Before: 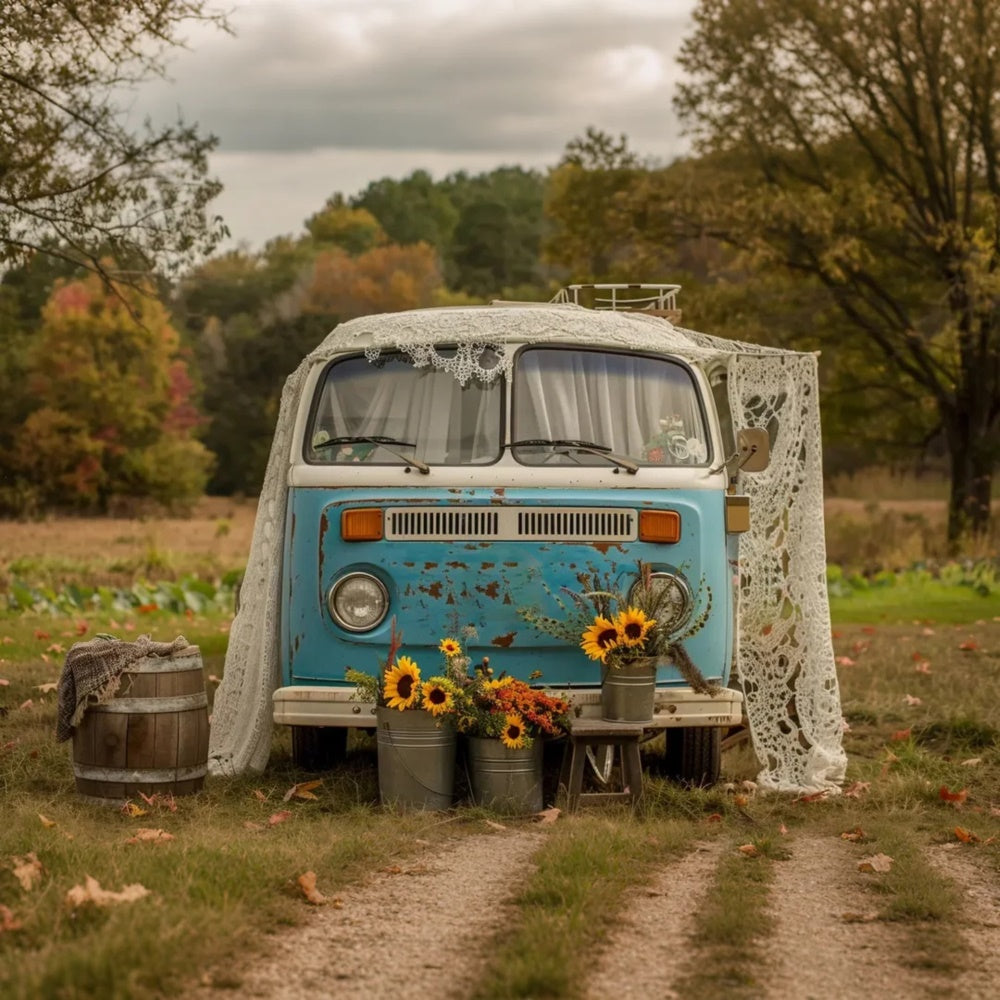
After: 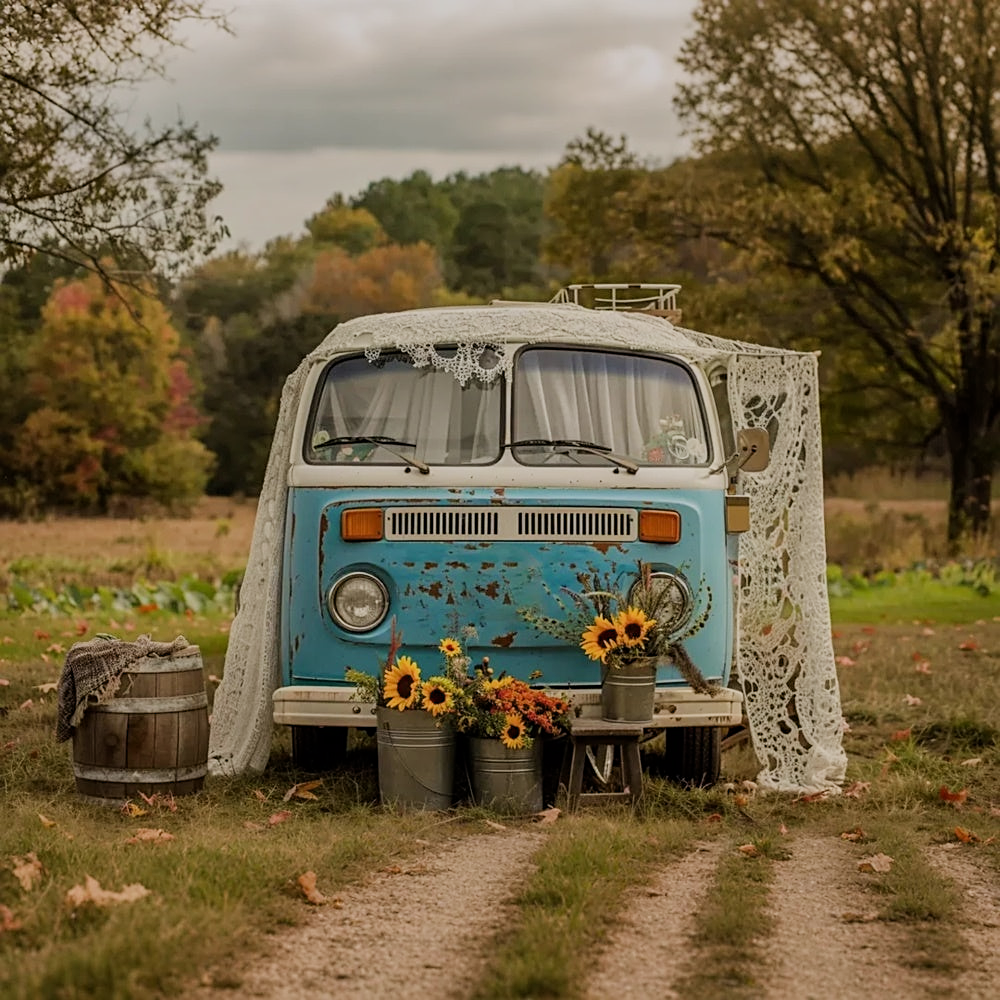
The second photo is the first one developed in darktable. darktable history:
sharpen: on, module defaults
filmic rgb: black relative exposure -16 EV, white relative exposure 6.17 EV, hardness 5.23
